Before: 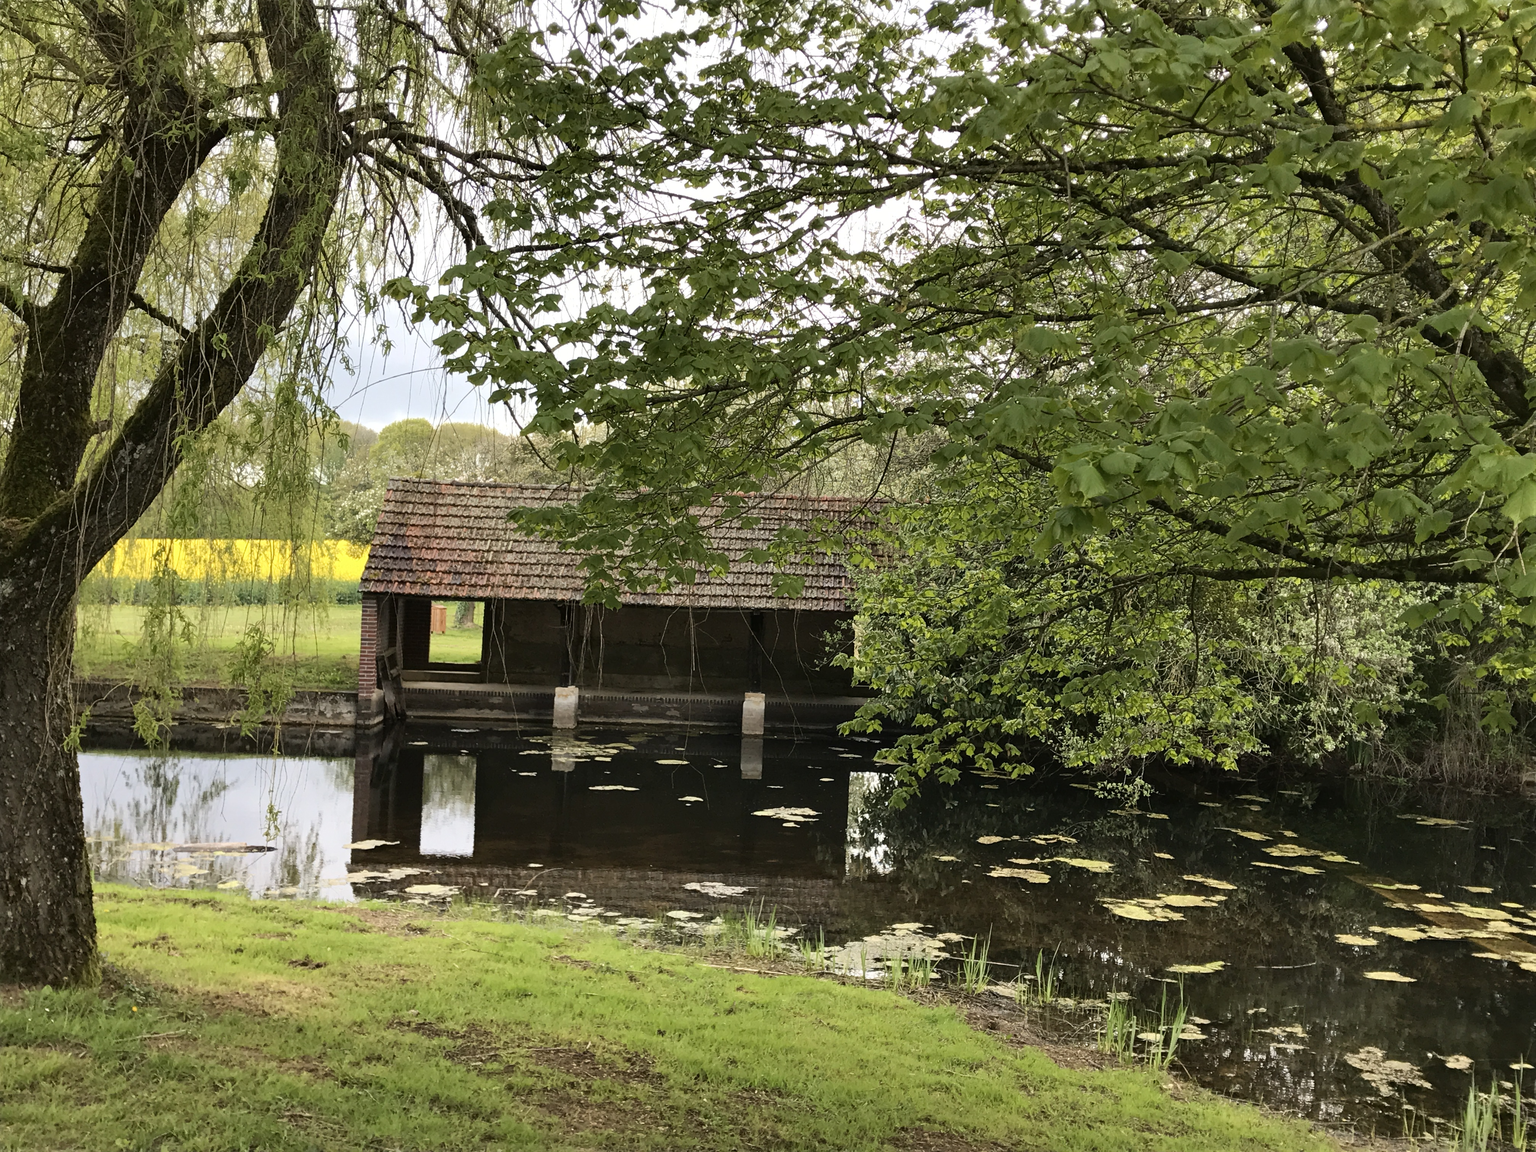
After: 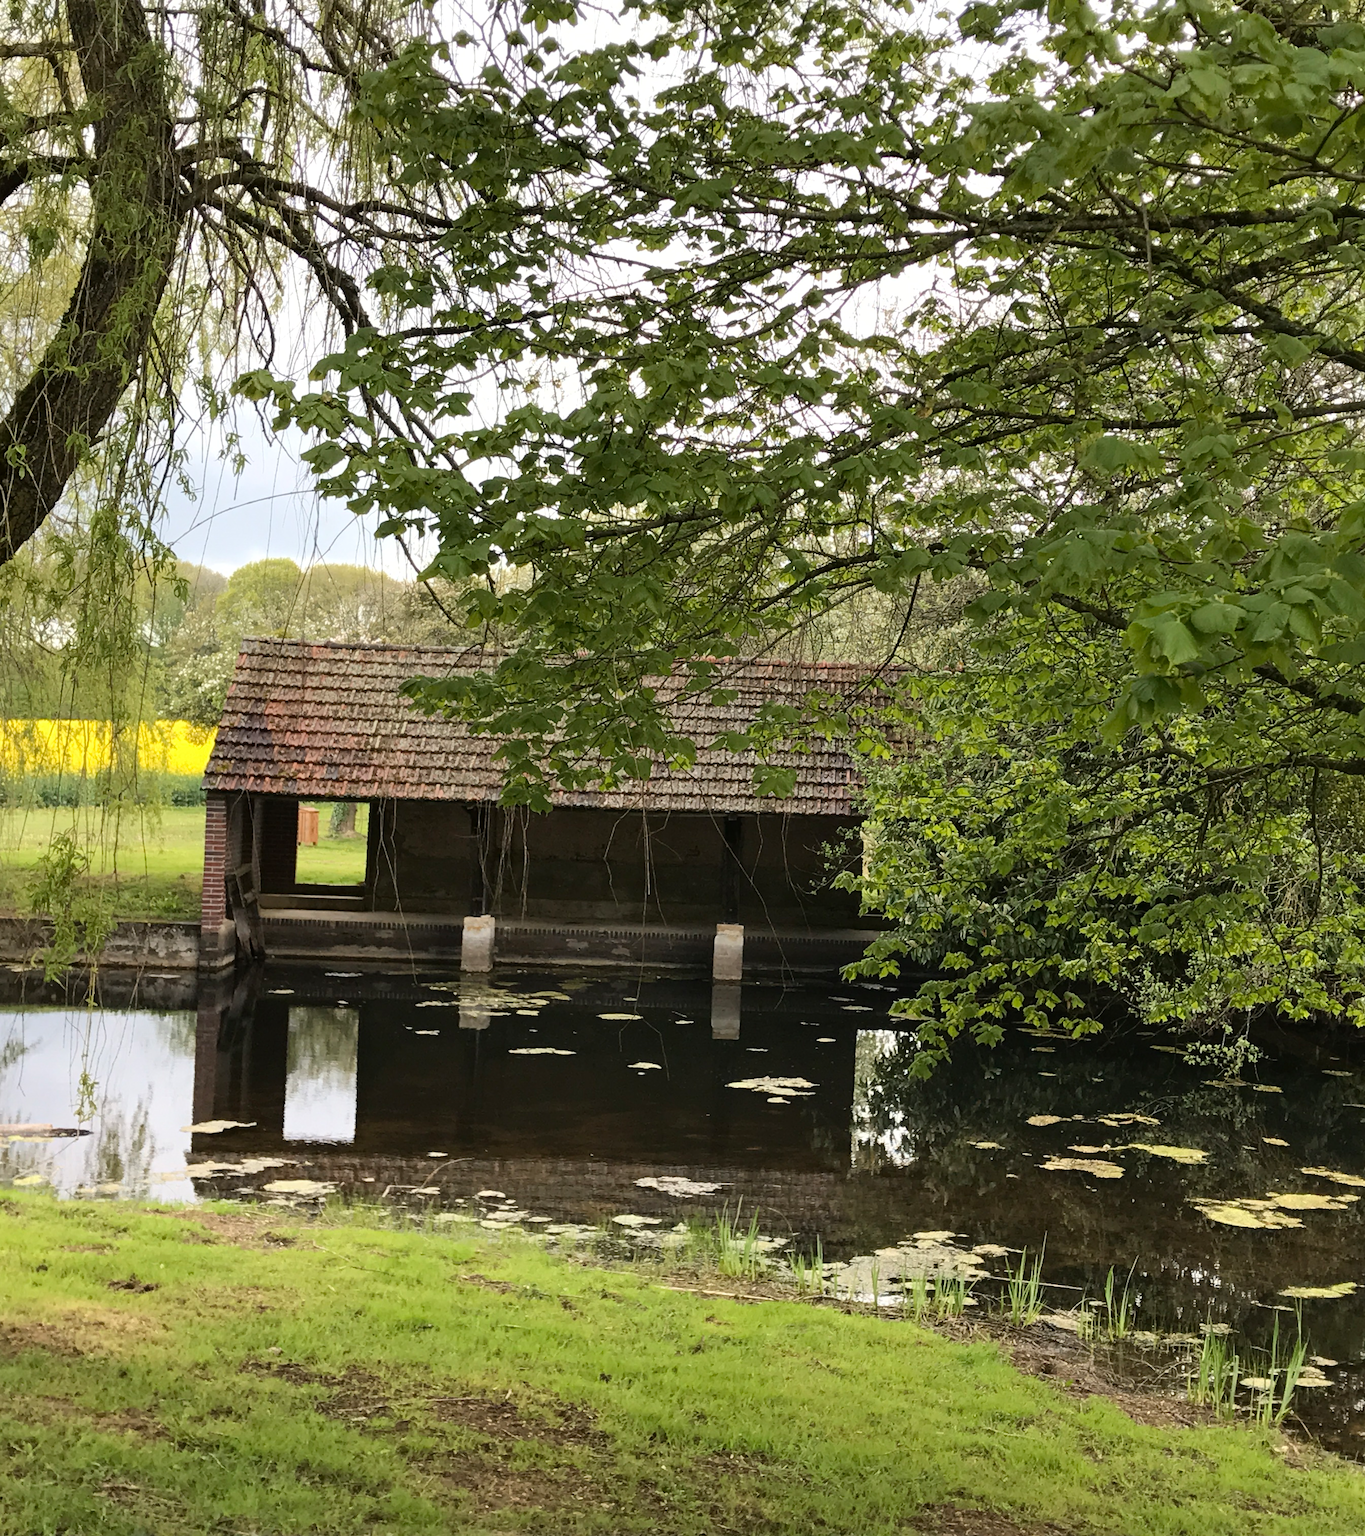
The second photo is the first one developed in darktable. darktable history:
shadows and highlights: radius 93.07, shadows -14.46, white point adjustment 0.23, highlights 31.48, compress 48.23%, highlights color adjustment 52.79%, soften with gaussian
crop and rotate: left 13.537%, right 19.796%
